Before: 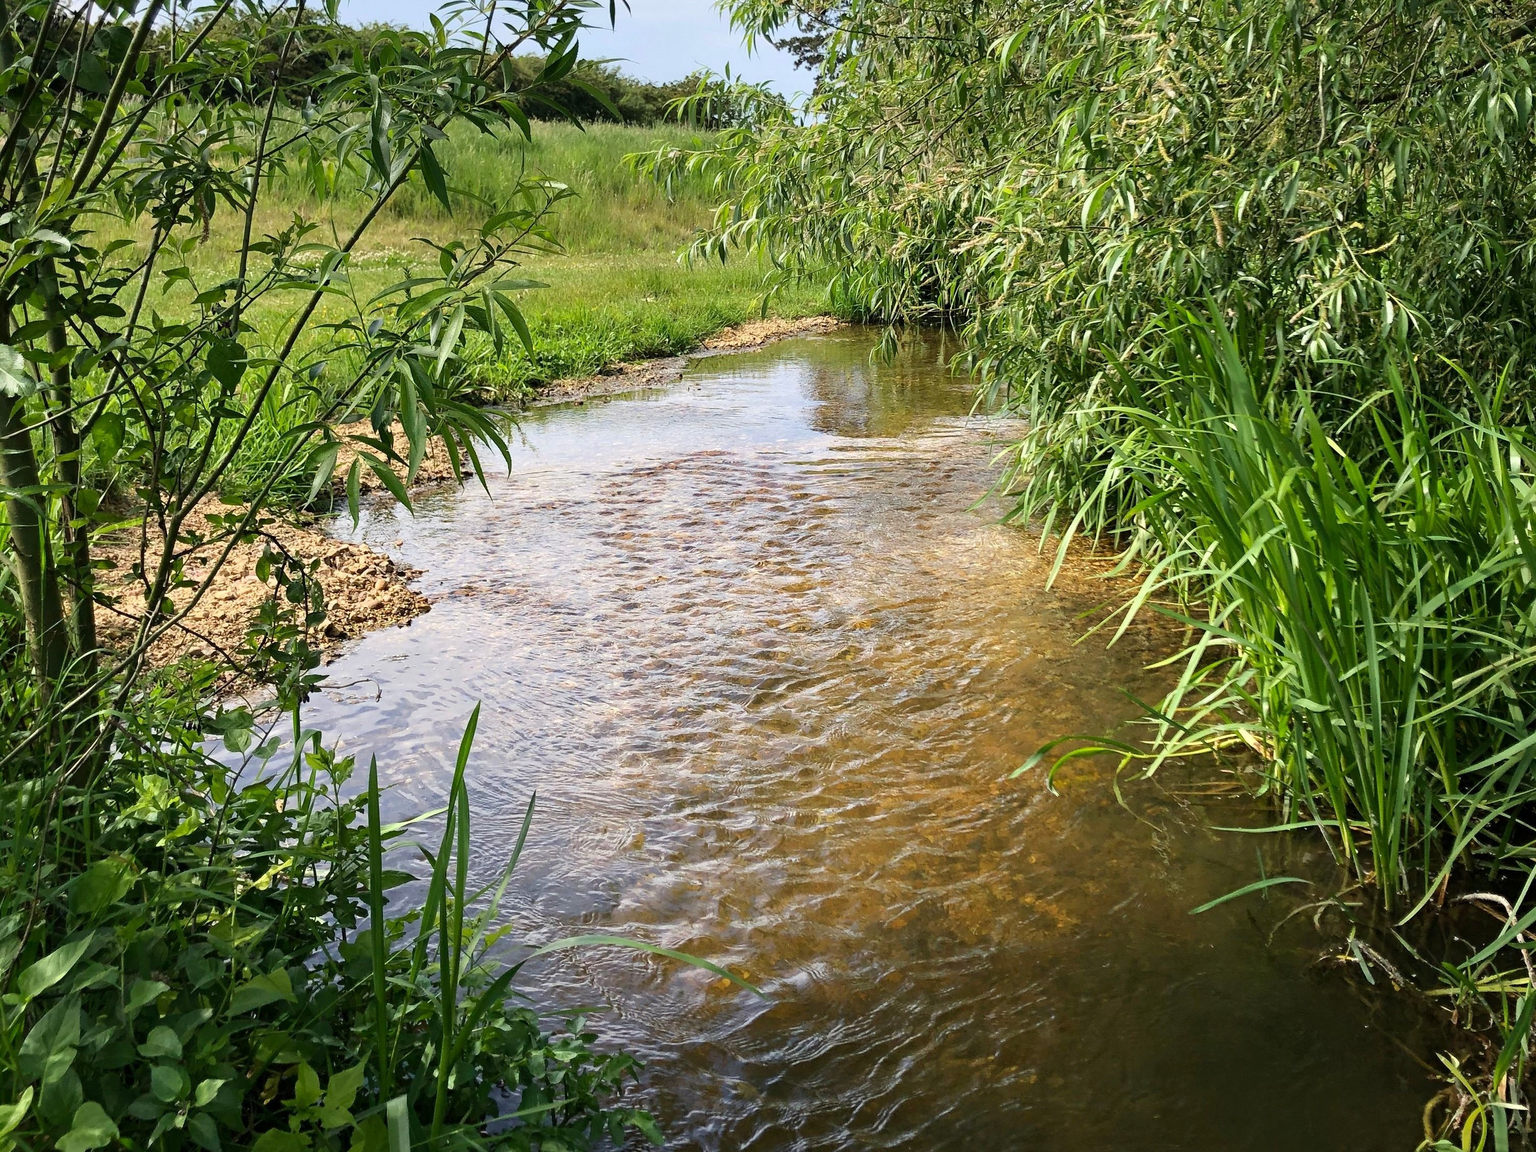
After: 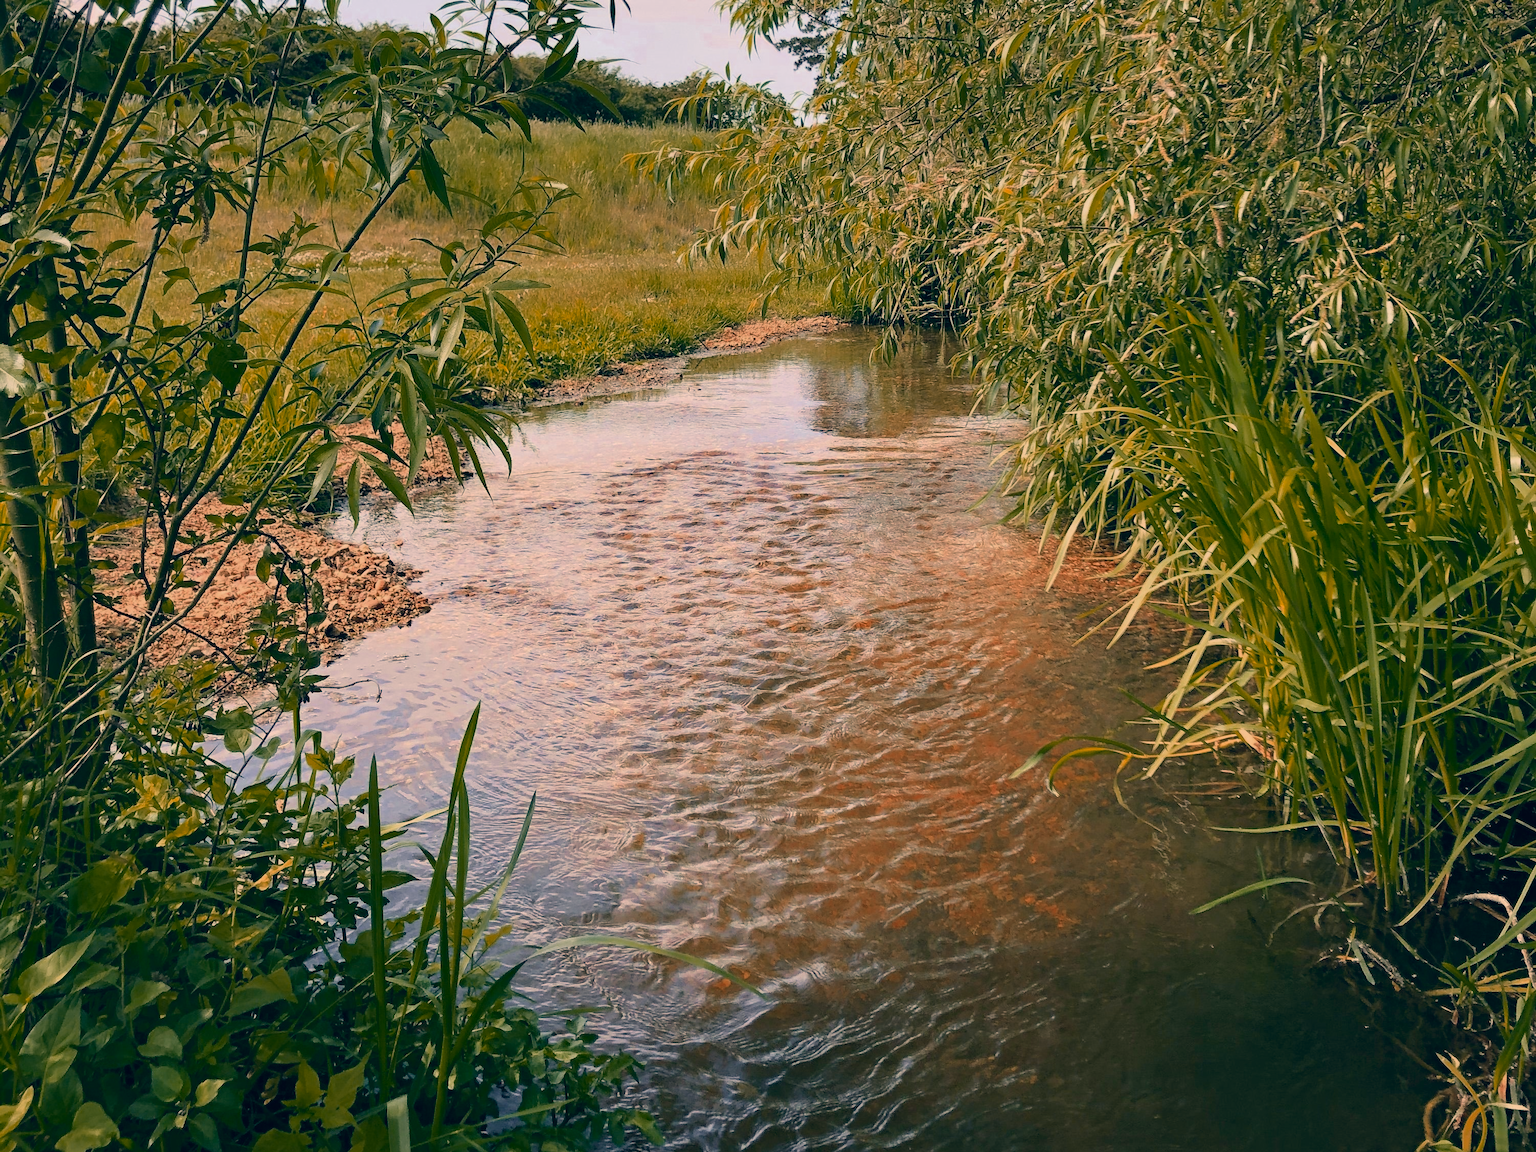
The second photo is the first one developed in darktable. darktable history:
color correction: highlights a* 10.32, highlights b* 14.66, shadows a* -9.59, shadows b* -15.02
color zones: curves: ch0 [(0, 0.299) (0.25, 0.383) (0.456, 0.352) (0.736, 0.571)]; ch1 [(0, 0.63) (0.151, 0.568) (0.254, 0.416) (0.47, 0.558) (0.732, 0.37) (0.909, 0.492)]; ch2 [(0.004, 0.604) (0.158, 0.443) (0.257, 0.403) (0.761, 0.468)]
